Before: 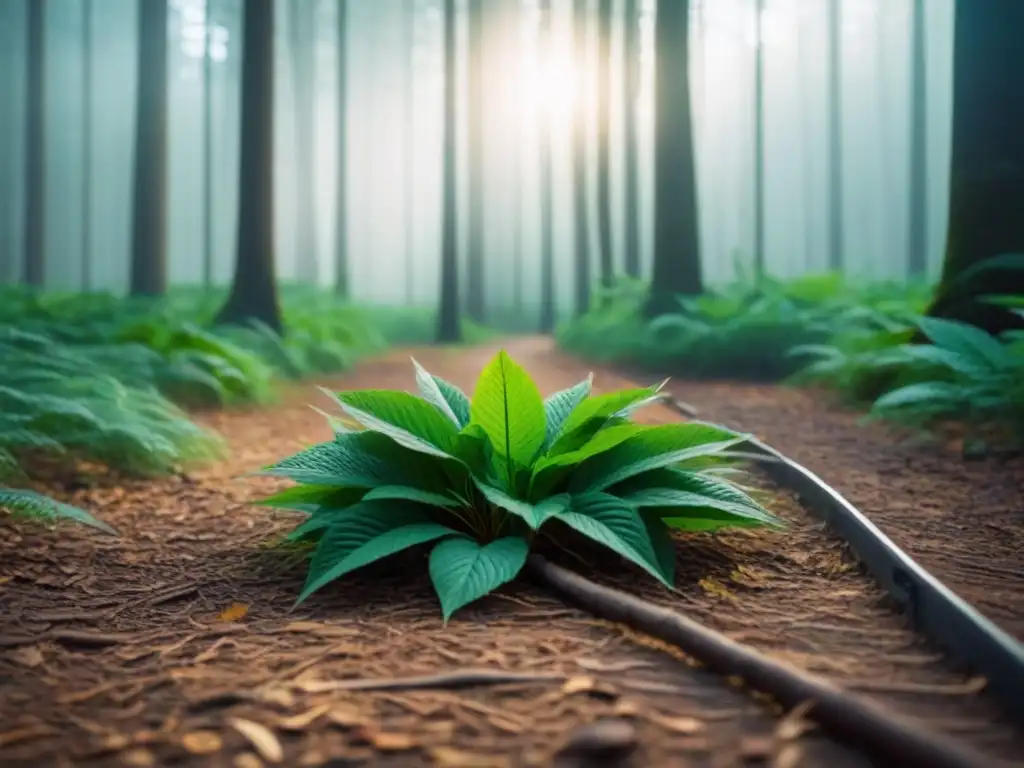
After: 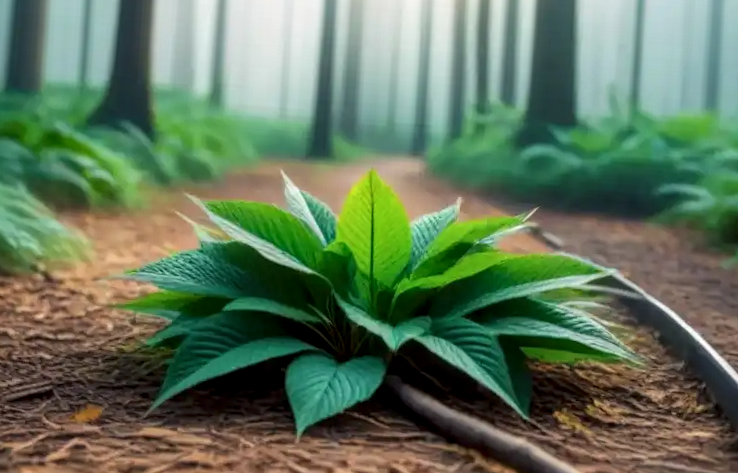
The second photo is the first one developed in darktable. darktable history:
local contrast: detail 130%
crop and rotate: angle -3.7°, left 9.781%, top 21.214%, right 12.015%, bottom 11.946%
